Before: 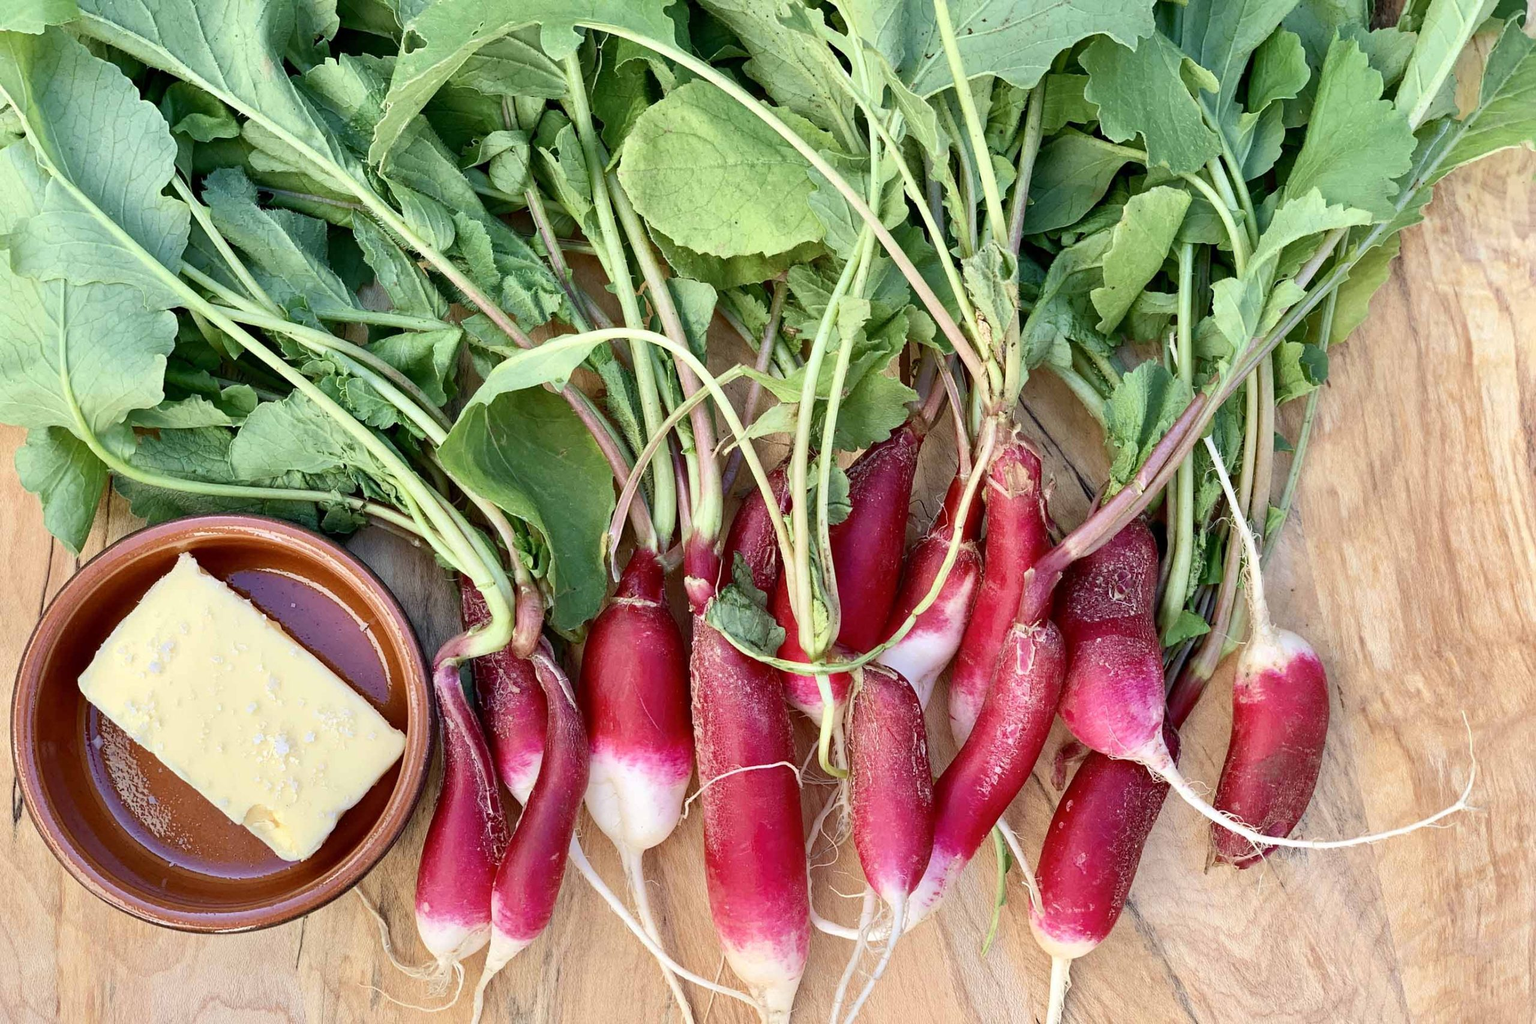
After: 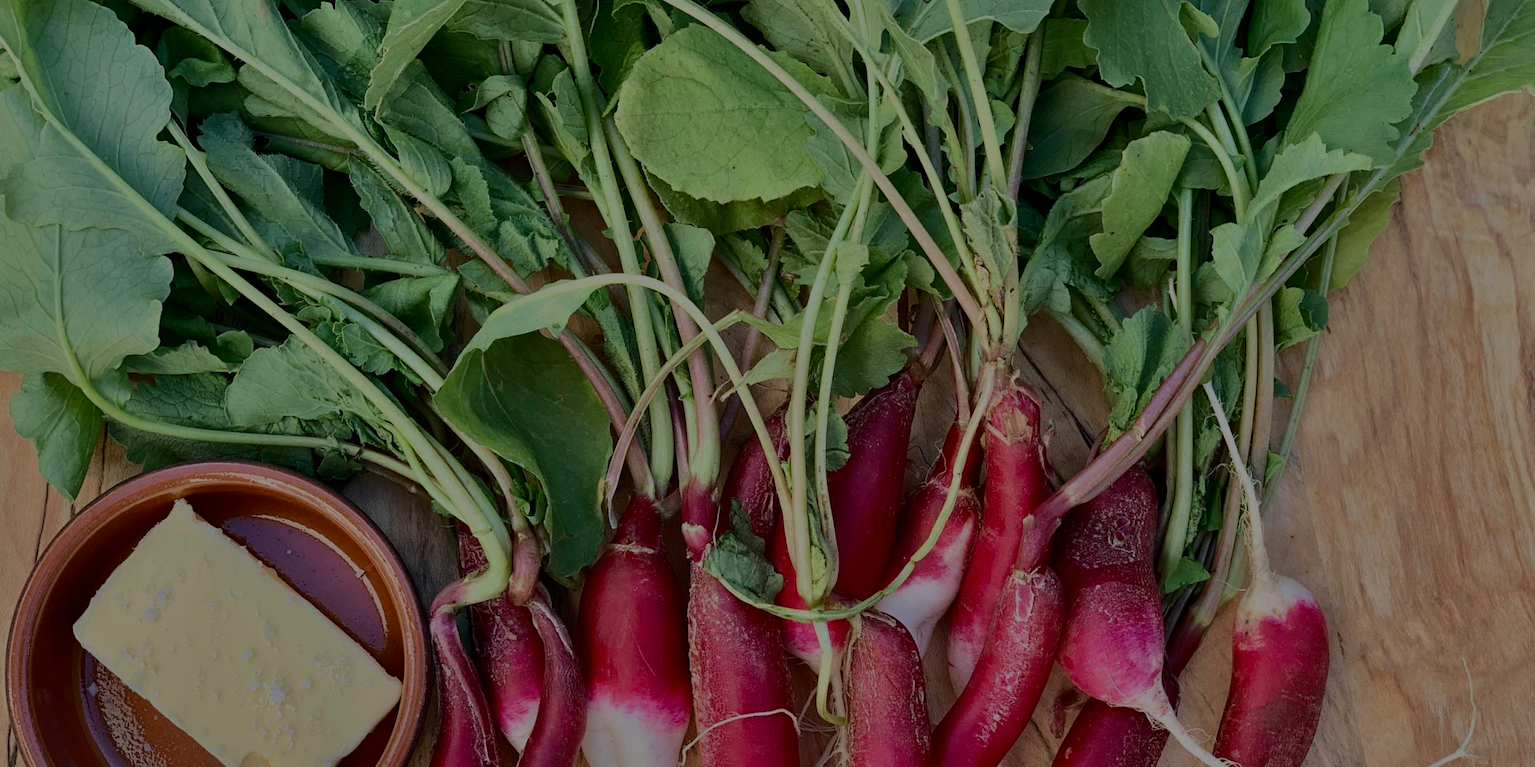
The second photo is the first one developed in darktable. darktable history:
crop: left 0.387%, top 5.469%, bottom 19.809%
tone equalizer: -8 EV -2 EV, -7 EV -2 EV, -6 EV -2 EV, -5 EV -2 EV, -4 EV -2 EV, -3 EV -2 EV, -2 EV -2 EV, -1 EV -1.63 EV, +0 EV -2 EV
